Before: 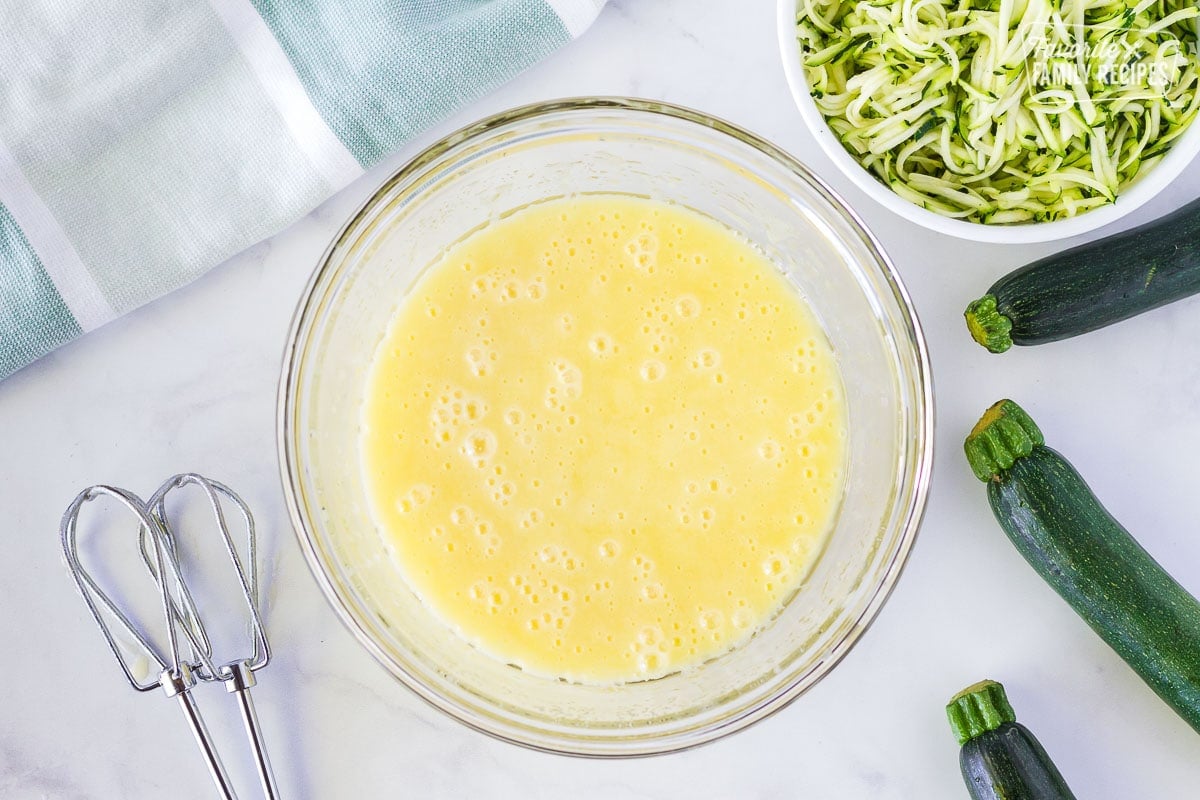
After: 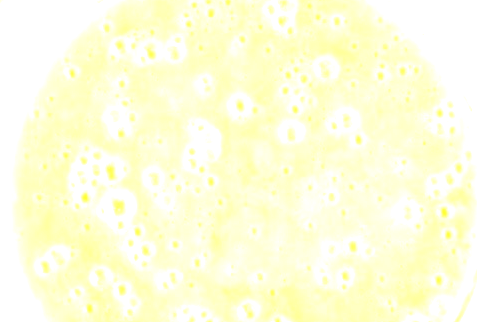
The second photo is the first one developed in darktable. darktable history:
exposure: black level correction 0, exposure 1.467 EV, compensate highlight preservation false
crop: left 30.162%, top 29.973%, right 30.073%, bottom 29.664%
